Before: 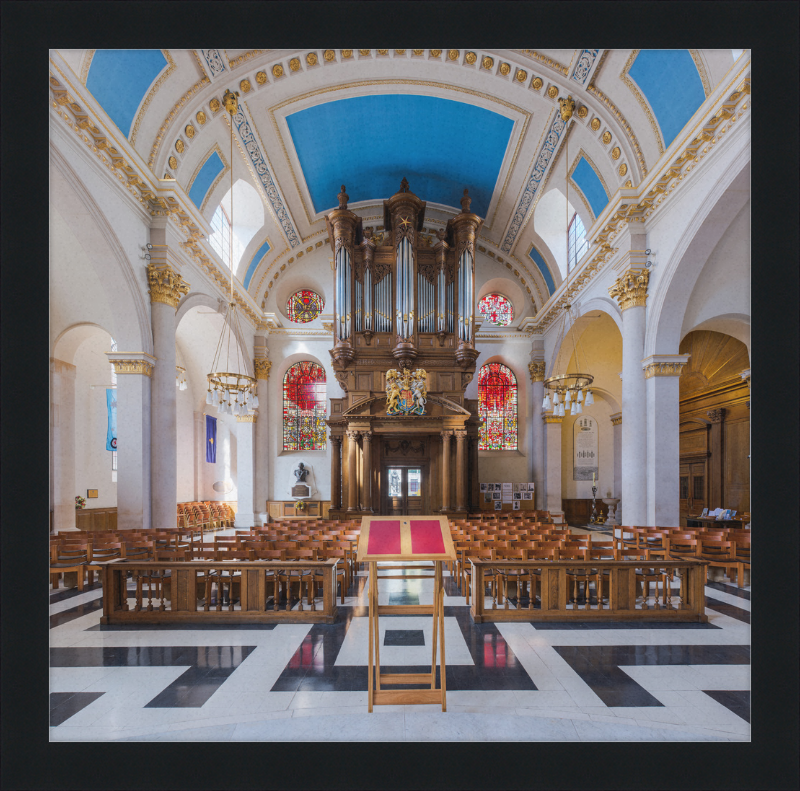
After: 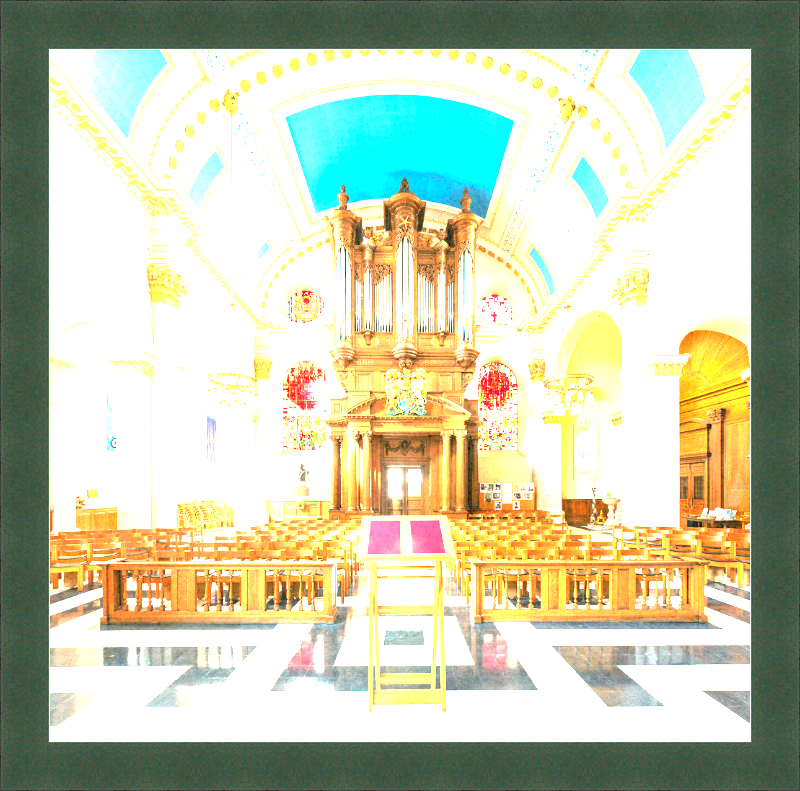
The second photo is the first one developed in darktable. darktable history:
exposure: black level correction 0.001, exposure 2.607 EV, compensate exposure bias true, compensate highlight preservation false
levels: levels [0.036, 0.364, 0.827]
color balance: mode lift, gamma, gain (sRGB), lift [1.014, 0.966, 0.918, 0.87], gamma [0.86, 0.734, 0.918, 0.976], gain [1.063, 1.13, 1.063, 0.86]
